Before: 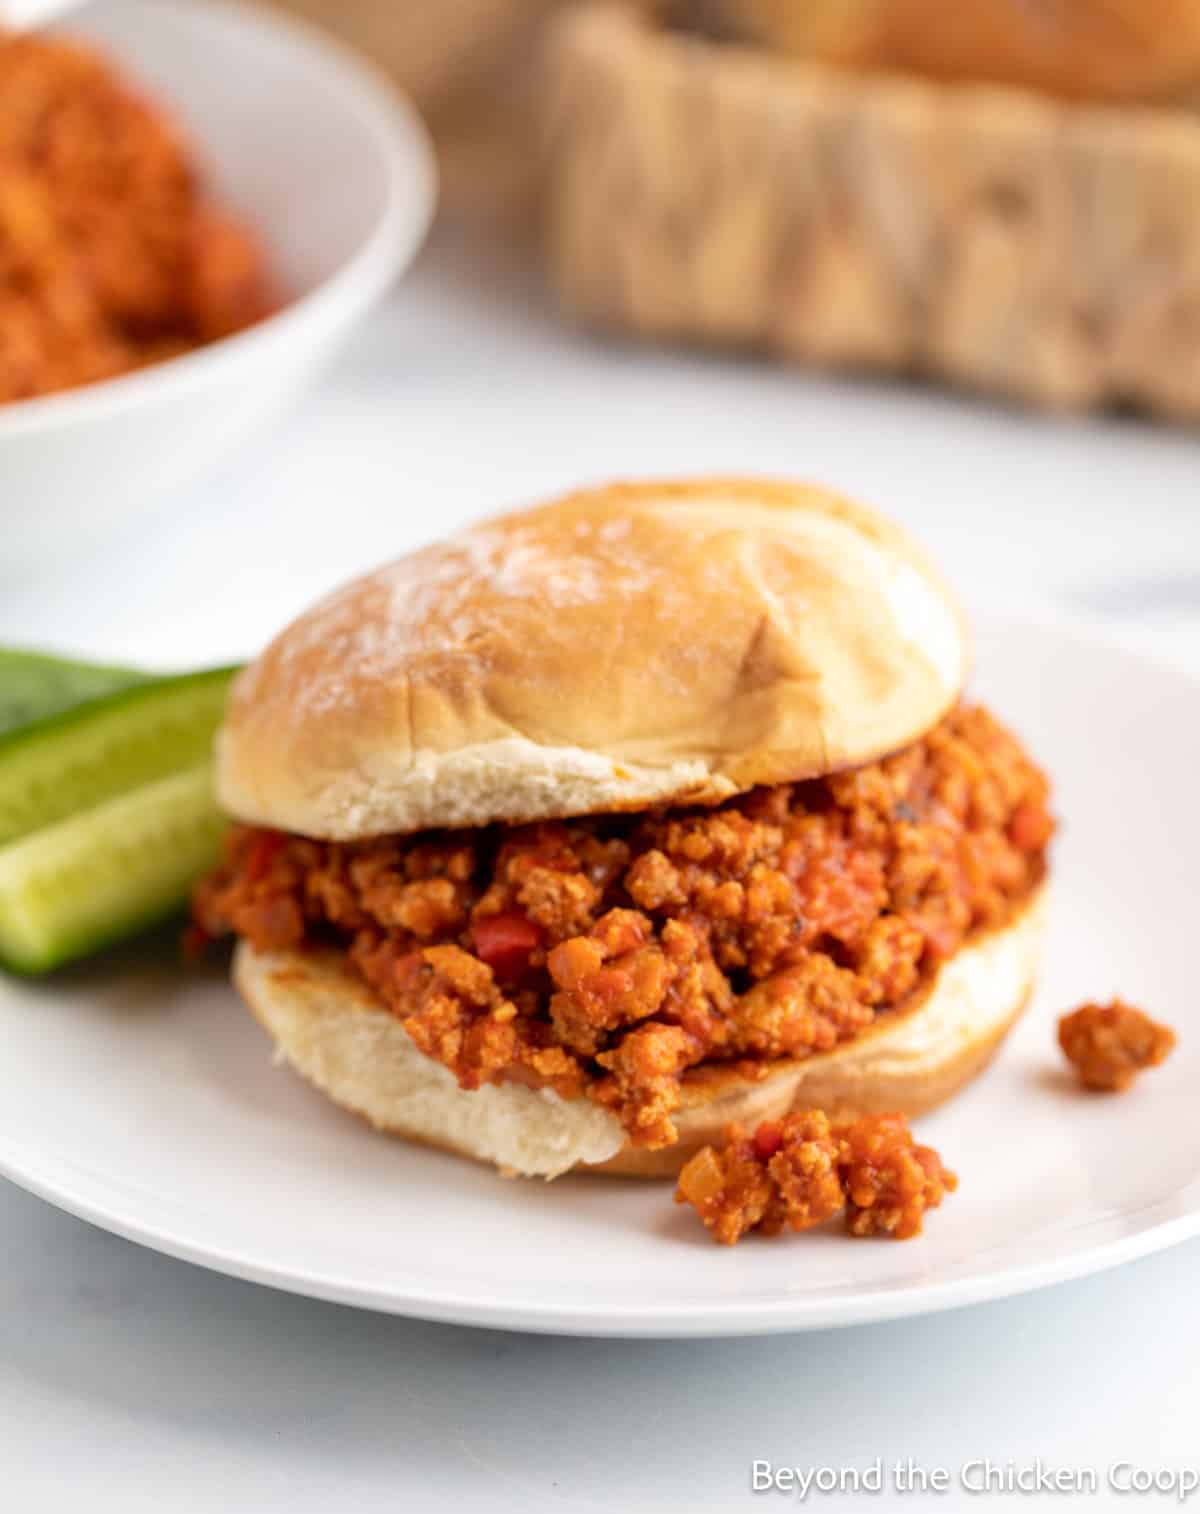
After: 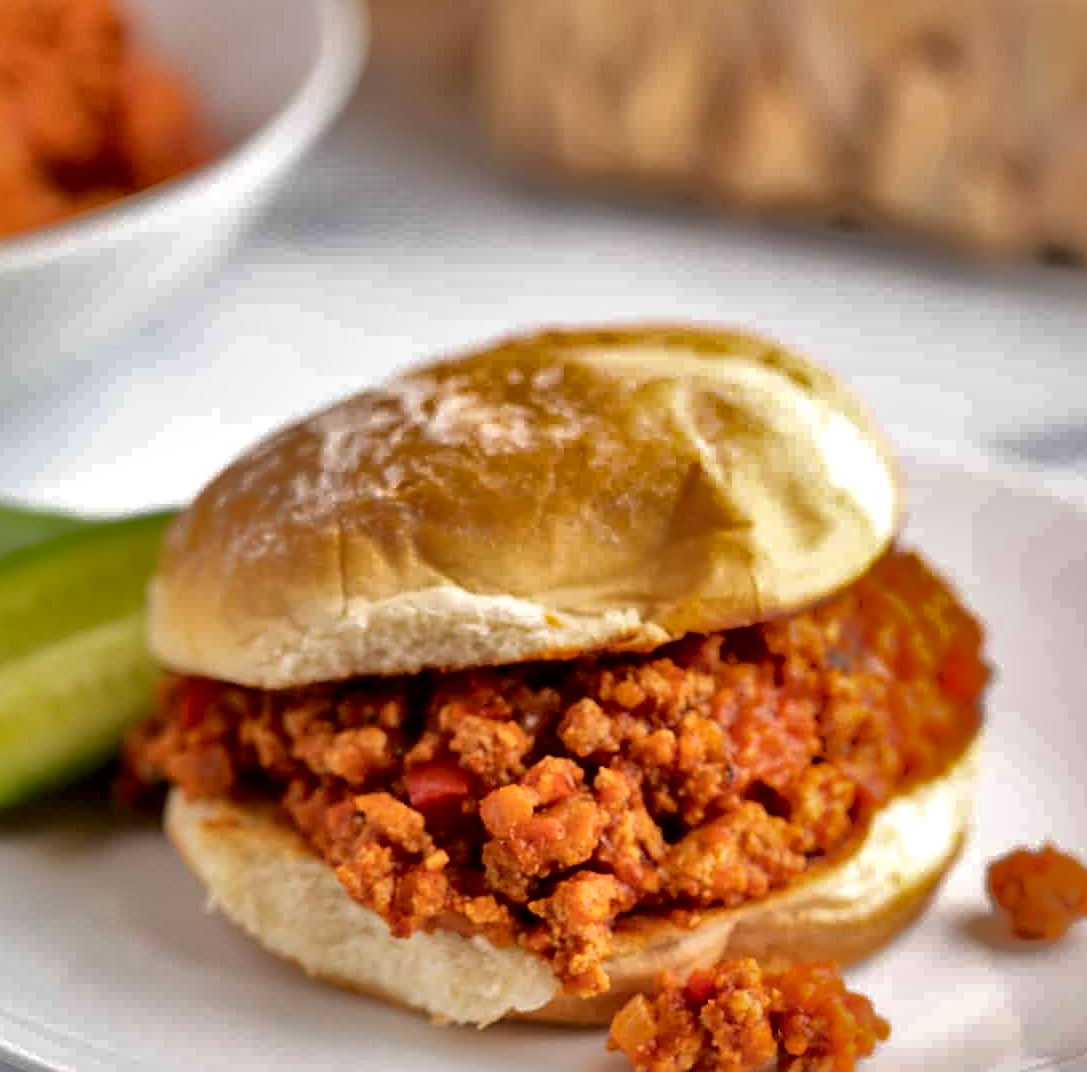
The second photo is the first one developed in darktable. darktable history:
exposure: black level correction 0.001, compensate highlight preservation false
local contrast: mode bilateral grid, contrast 24, coarseness 60, detail 151%, midtone range 0.2
crop: left 5.75%, top 10.057%, right 3.601%, bottom 19.109%
shadows and highlights: shadows -18.78, highlights -73.51
sharpen: on, module defaults
